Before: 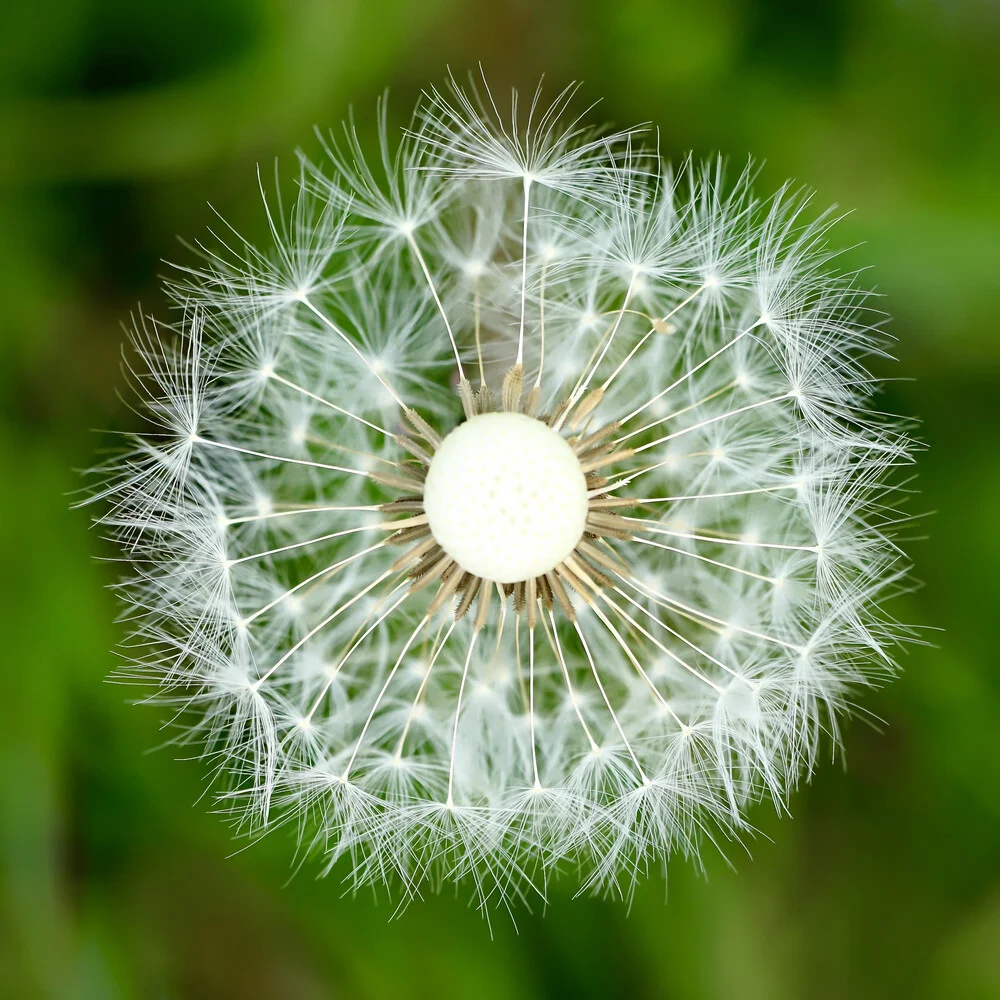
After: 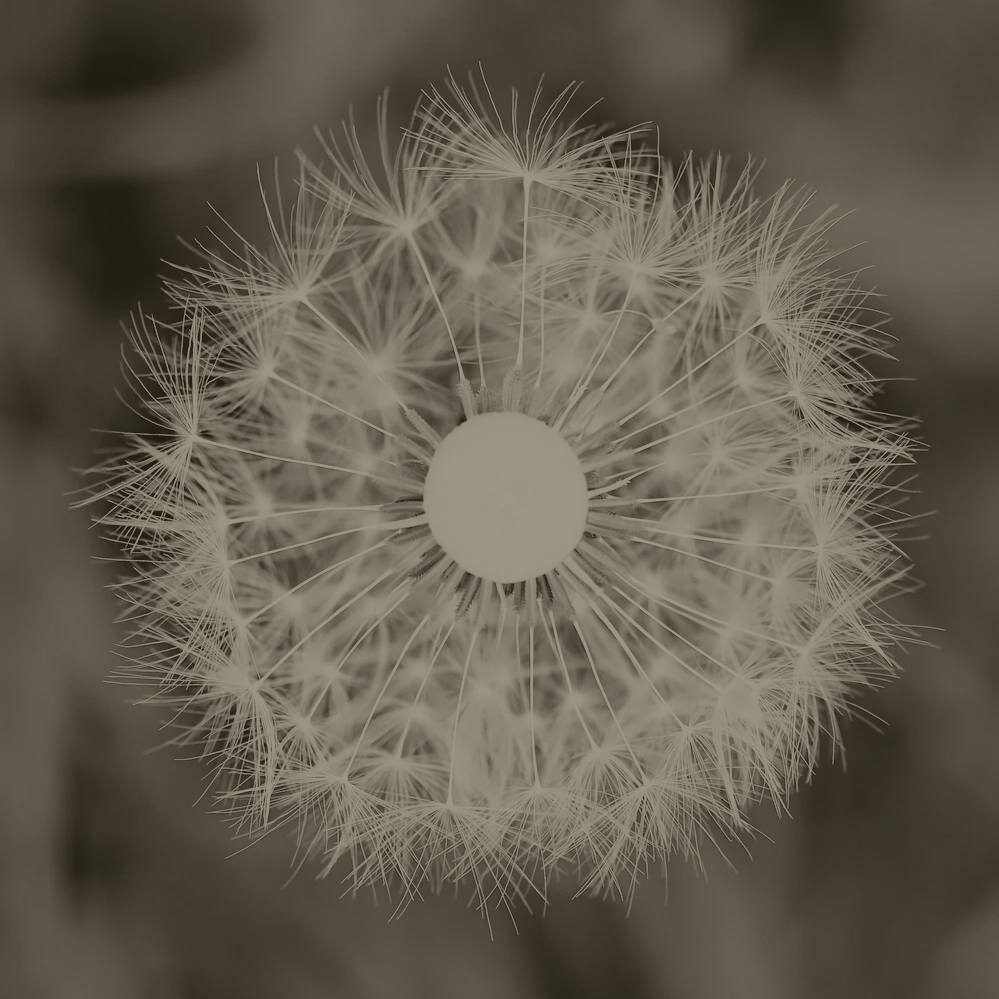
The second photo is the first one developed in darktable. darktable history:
colorize: hue 41.44°, saturation 22%, source mix 60%, lightness 10.61%
filmic rgb: black relative exposure -7.65 EV, white relative exposure 4.56 EV, hardness 3.61, contrast 1.05
